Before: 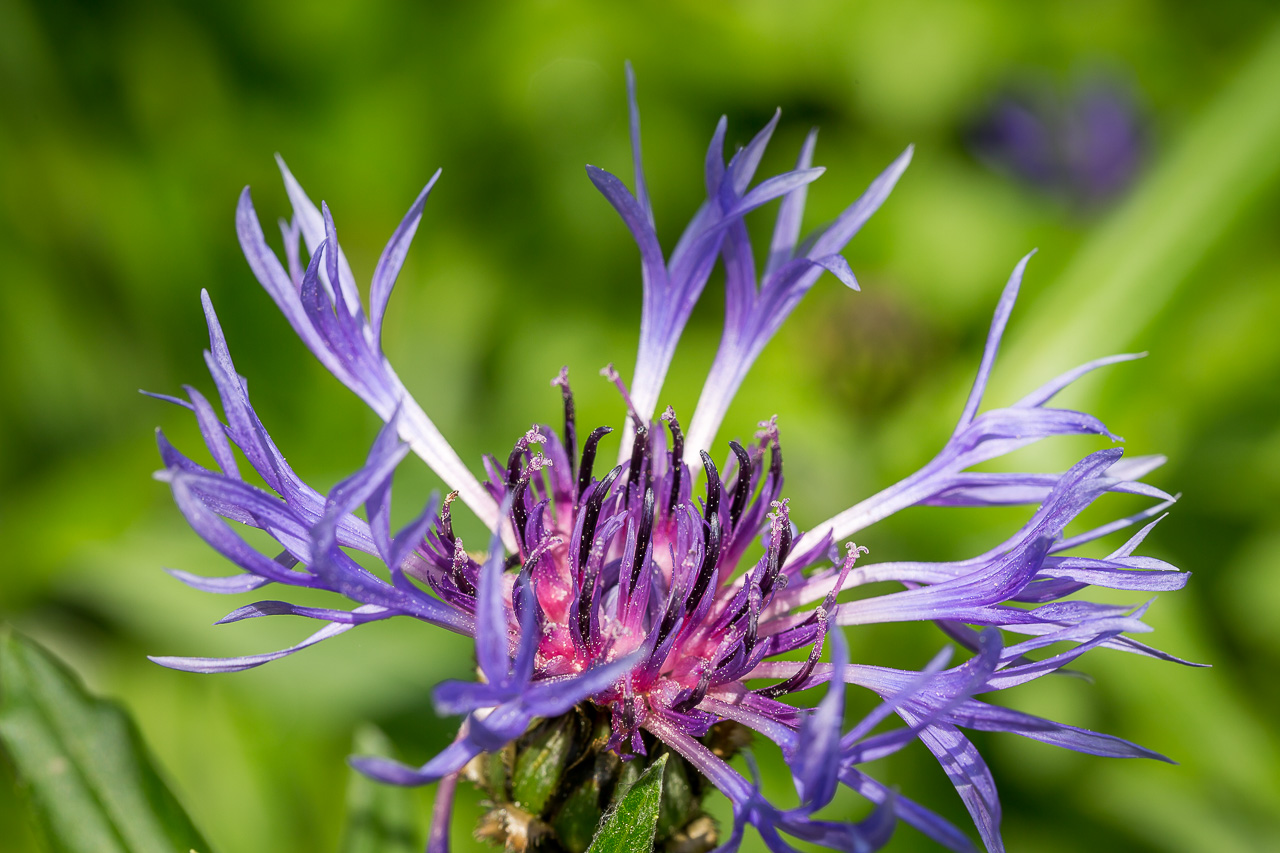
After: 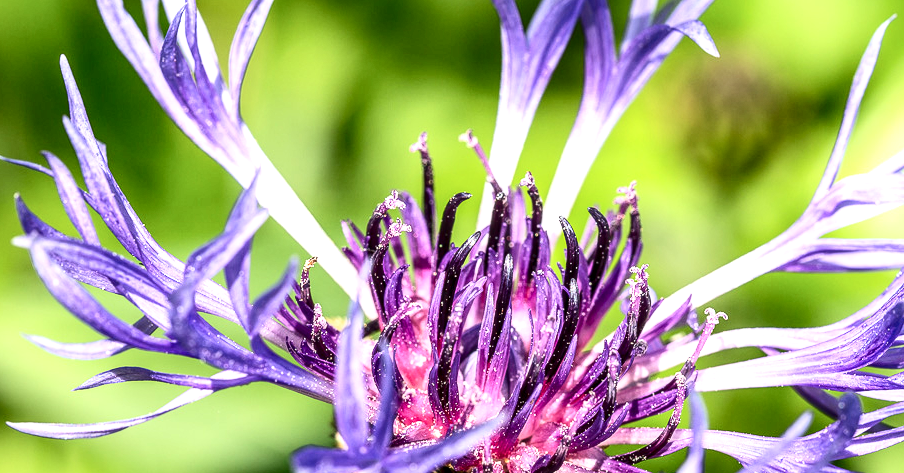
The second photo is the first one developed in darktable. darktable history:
crop: left 11.044%, top 27.533%, right 18.259%, bottom 17.002%
contrast brightness saturation: contrast 0.284
local contrast: detail 139%
exposure: exposure 0.655 EV, compensate highlight preservation false
